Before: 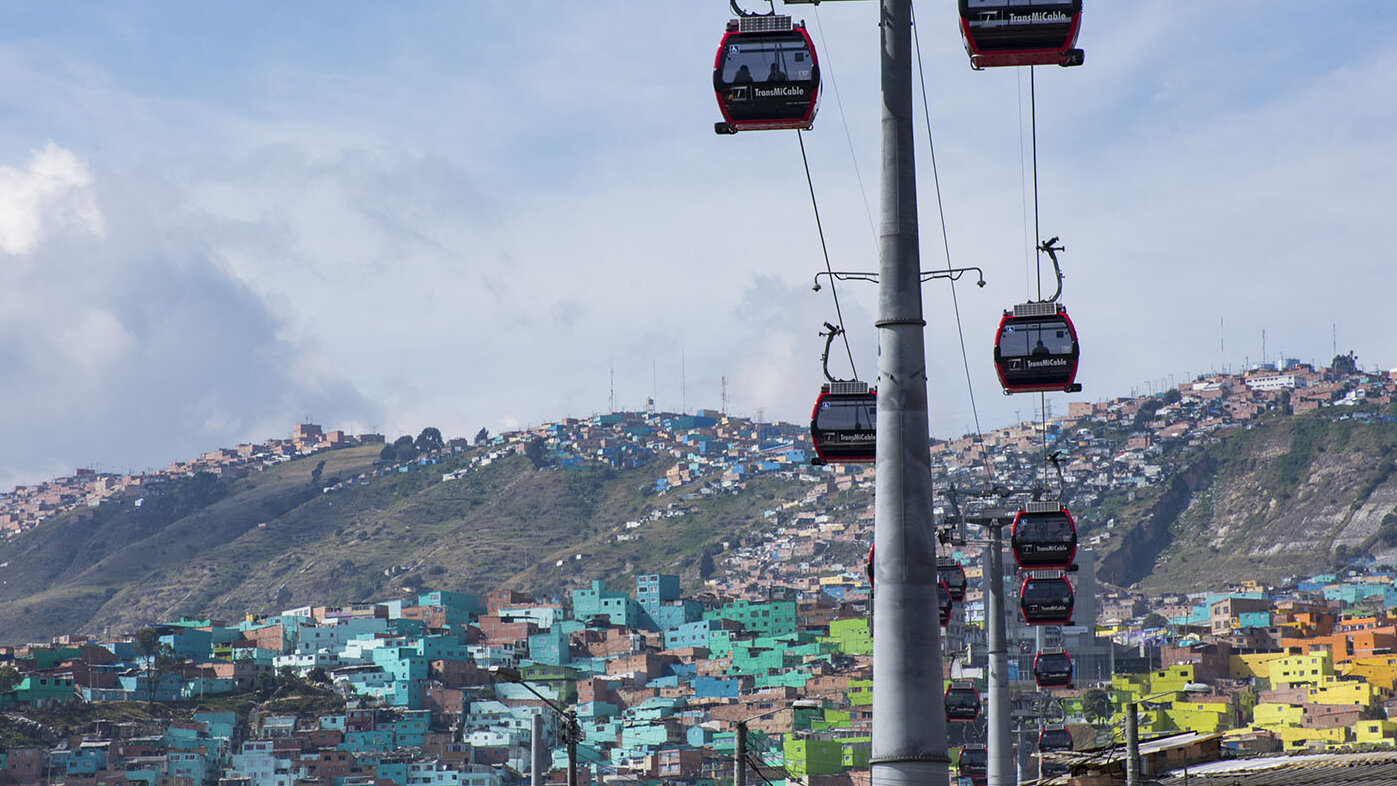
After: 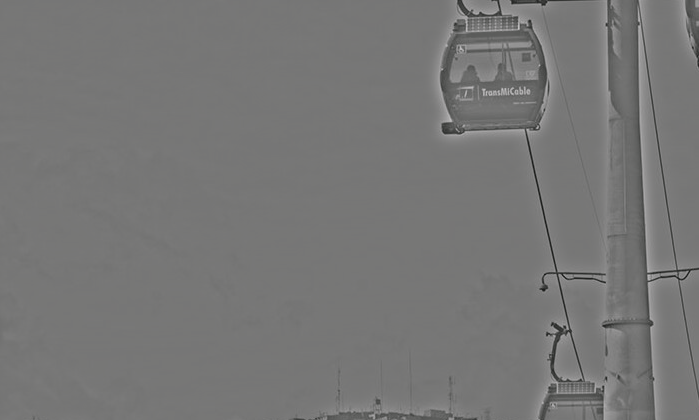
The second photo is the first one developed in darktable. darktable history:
crop: left 19.556%, right 30.401%, bottom 46.458%
exposure: exposure 0.127 EV, compensate highlight preservation false
color balance rgb: shadows lift › chroma 1%, shadows lift › hue 113°, highlights gain › chroma 0.2%, highlights gain › hue 333°, perceptual saturation grading › global saturation 20%, perceptual saturation grading › highlights -50%, perceptual saturation grading › shadows 25%, contrast -10%
highpass: sharpness 25.84%, contrast boost 14.94%
